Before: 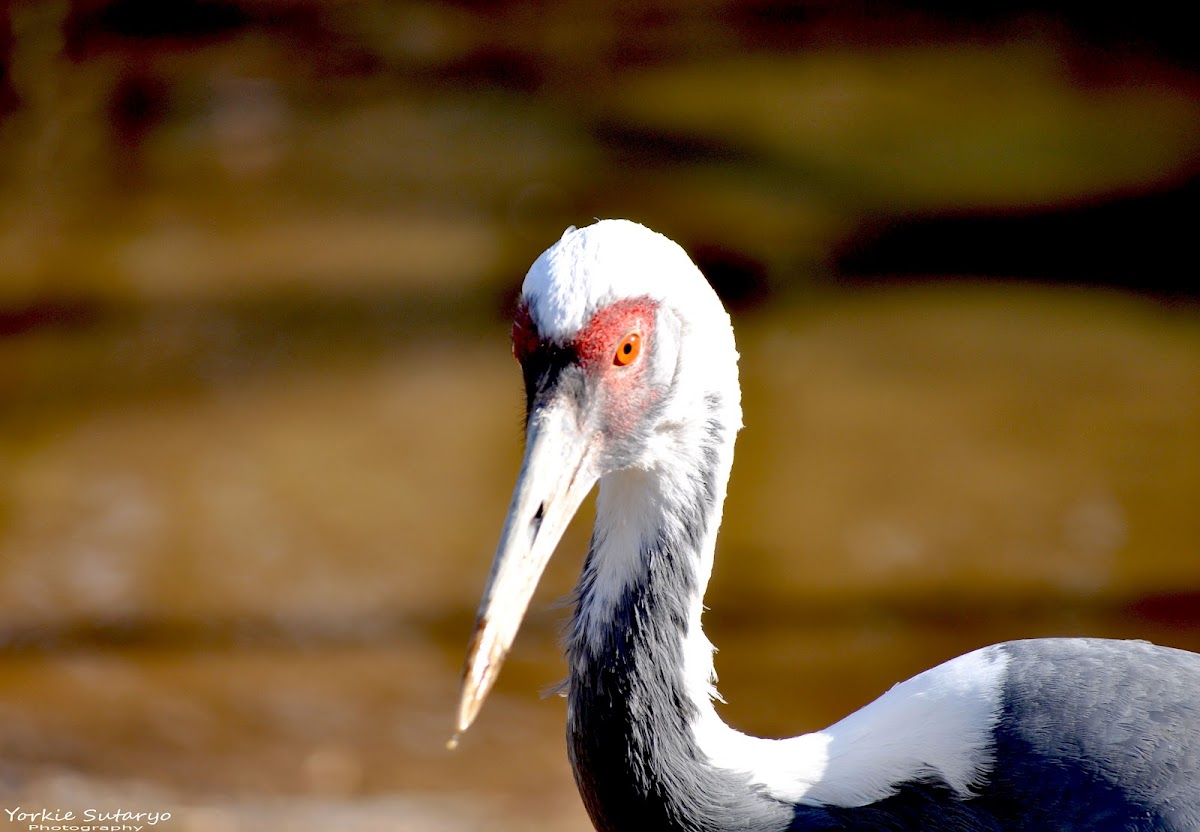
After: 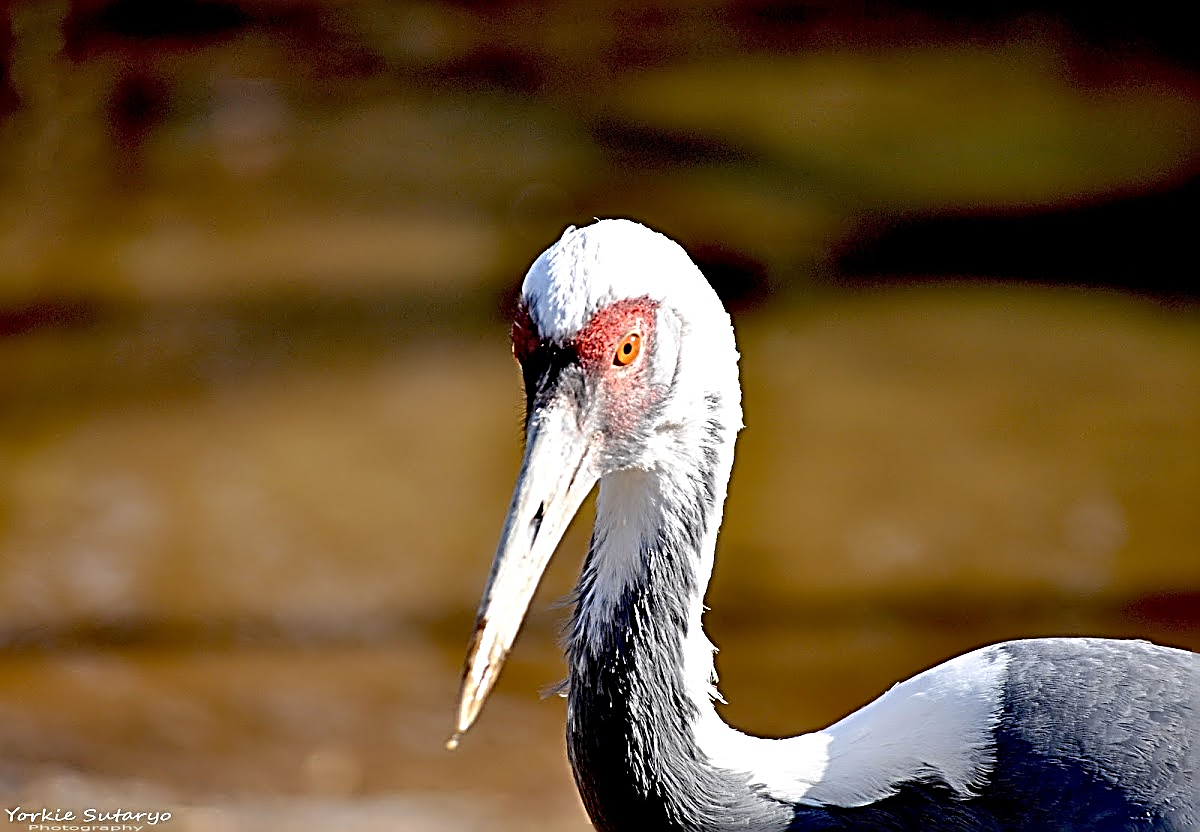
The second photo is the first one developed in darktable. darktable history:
sharpen: radius 3.197, amount 1.722
